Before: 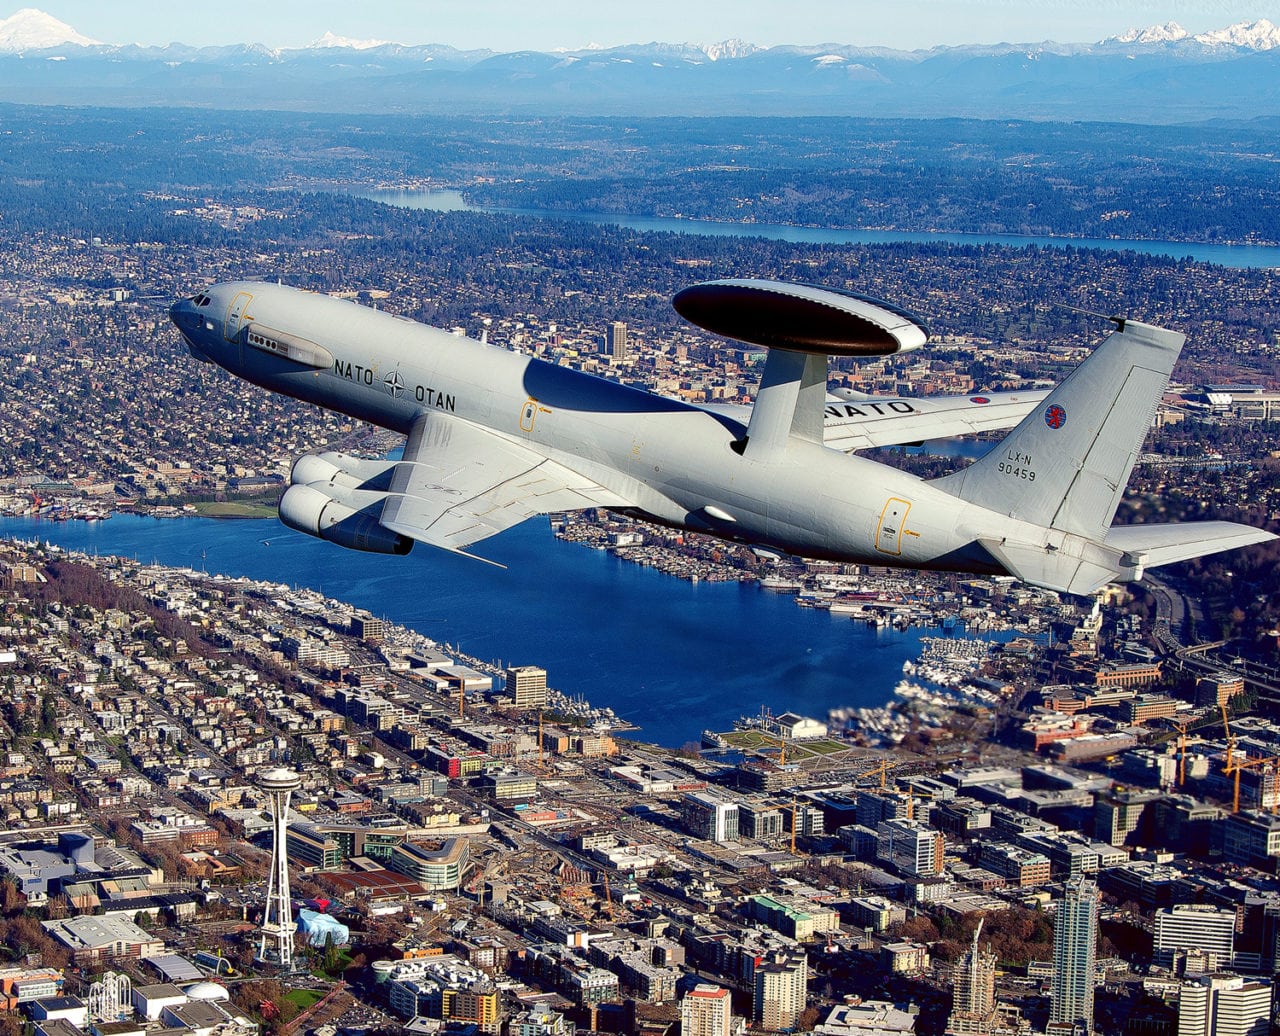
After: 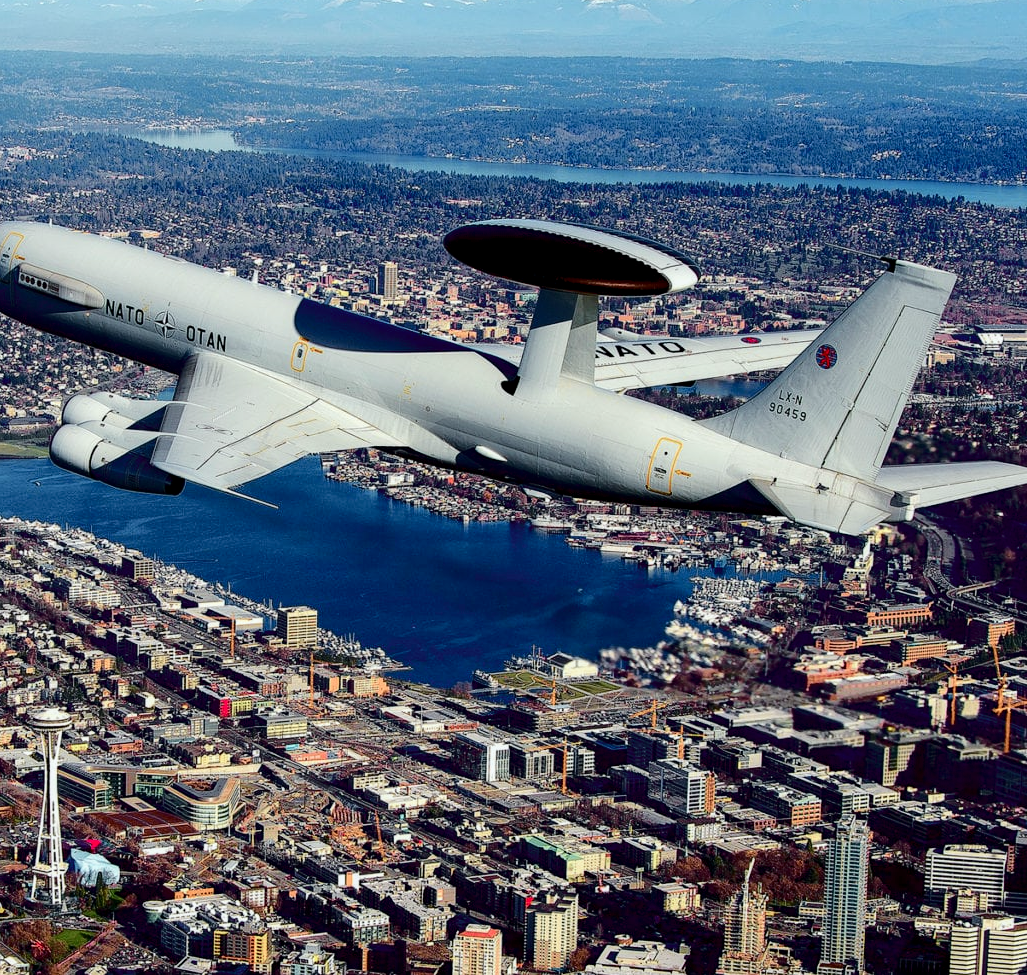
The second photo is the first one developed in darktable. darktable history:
tone curve: curves: ch0 [(0, 0) (0.081, 0.044) (0.192, 0.125) (0.283, 0.238) (0.416, 0.449) (0.495, 0.524) (0.686, 0.743) (0.826, 0.865) (0.978, 0.988)]; ch1 [(0, 0) (0.161, 0.092) (0.35, 0.33) (0.392, 0.392) (0.427, 0.426) (0.479, 0.472) (0.505, 0.497) (0.521, 0.514) (0.547, 0.568) (0.579, 0.597) (0.625, 0.627) (0.678, 0.733) (1, 1)]; ch2 [(0, 0) (0.346, 0.362) (0.404, 0.427) (0.502, 0.495) (0.531, 0.523) (0.549, 0.554) (0.582, 0.596) (0.629, 0.642) (0.717, 0.678) (1, 1)], color space Lab, independent channels, preserve colors none
crop and rotate: left 17.934%, top 5.818%, right 1.803%
local contrast: highlights 61%, shadows 106%, detail 106%, midtone range 0.523
tone equalizer: -8 EV -0.563 EV, mask exposure compensation -0.509 EV
